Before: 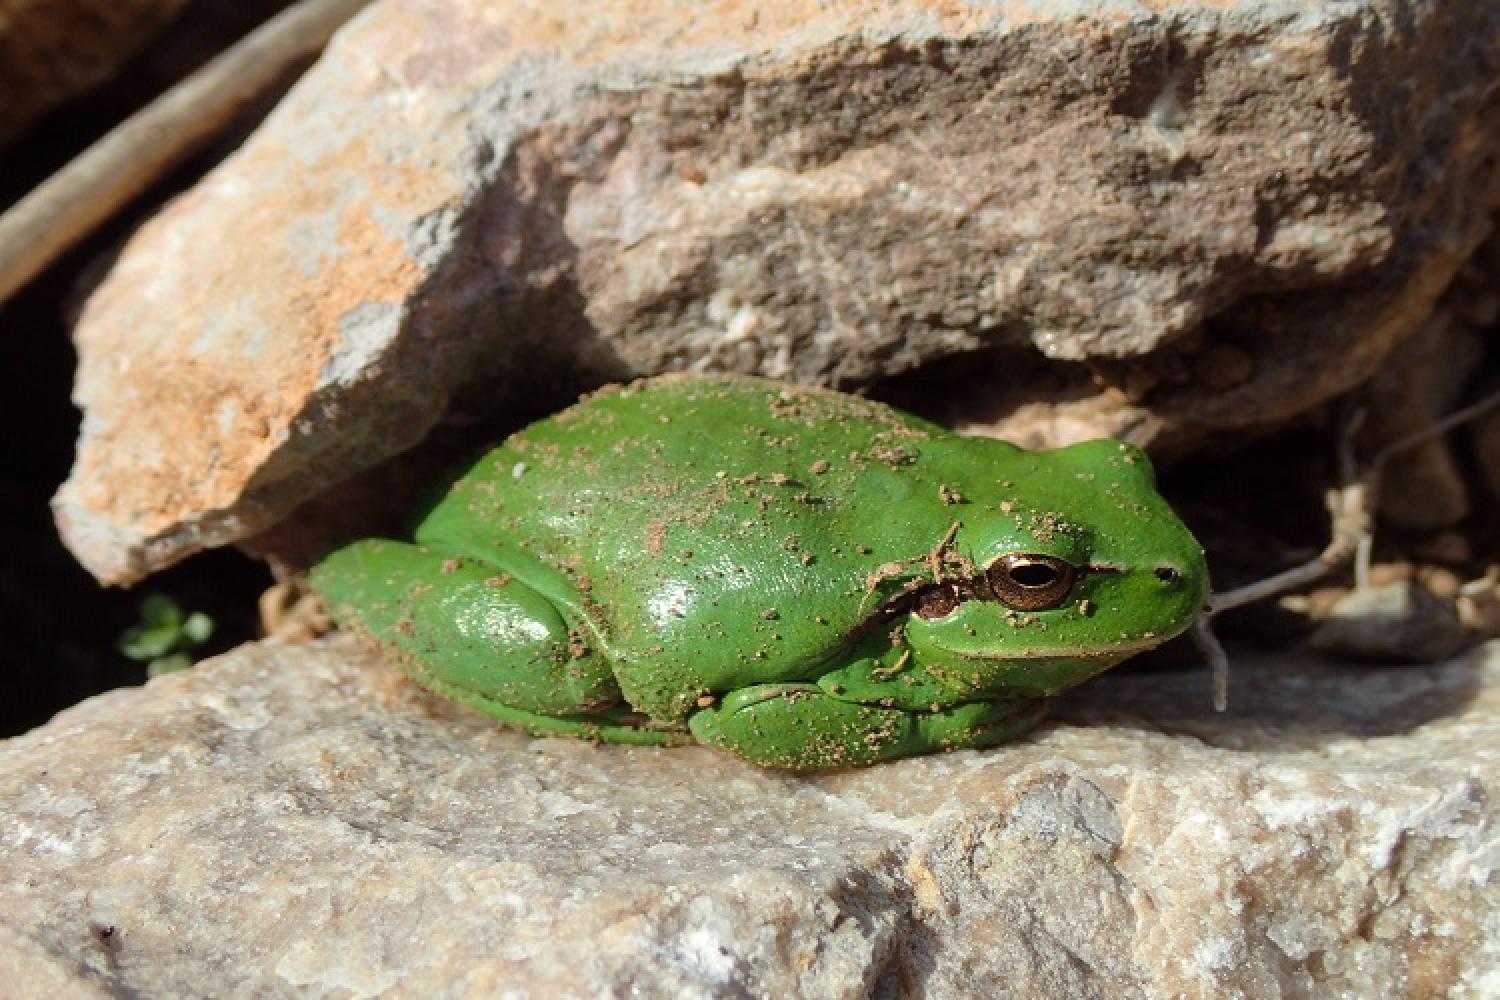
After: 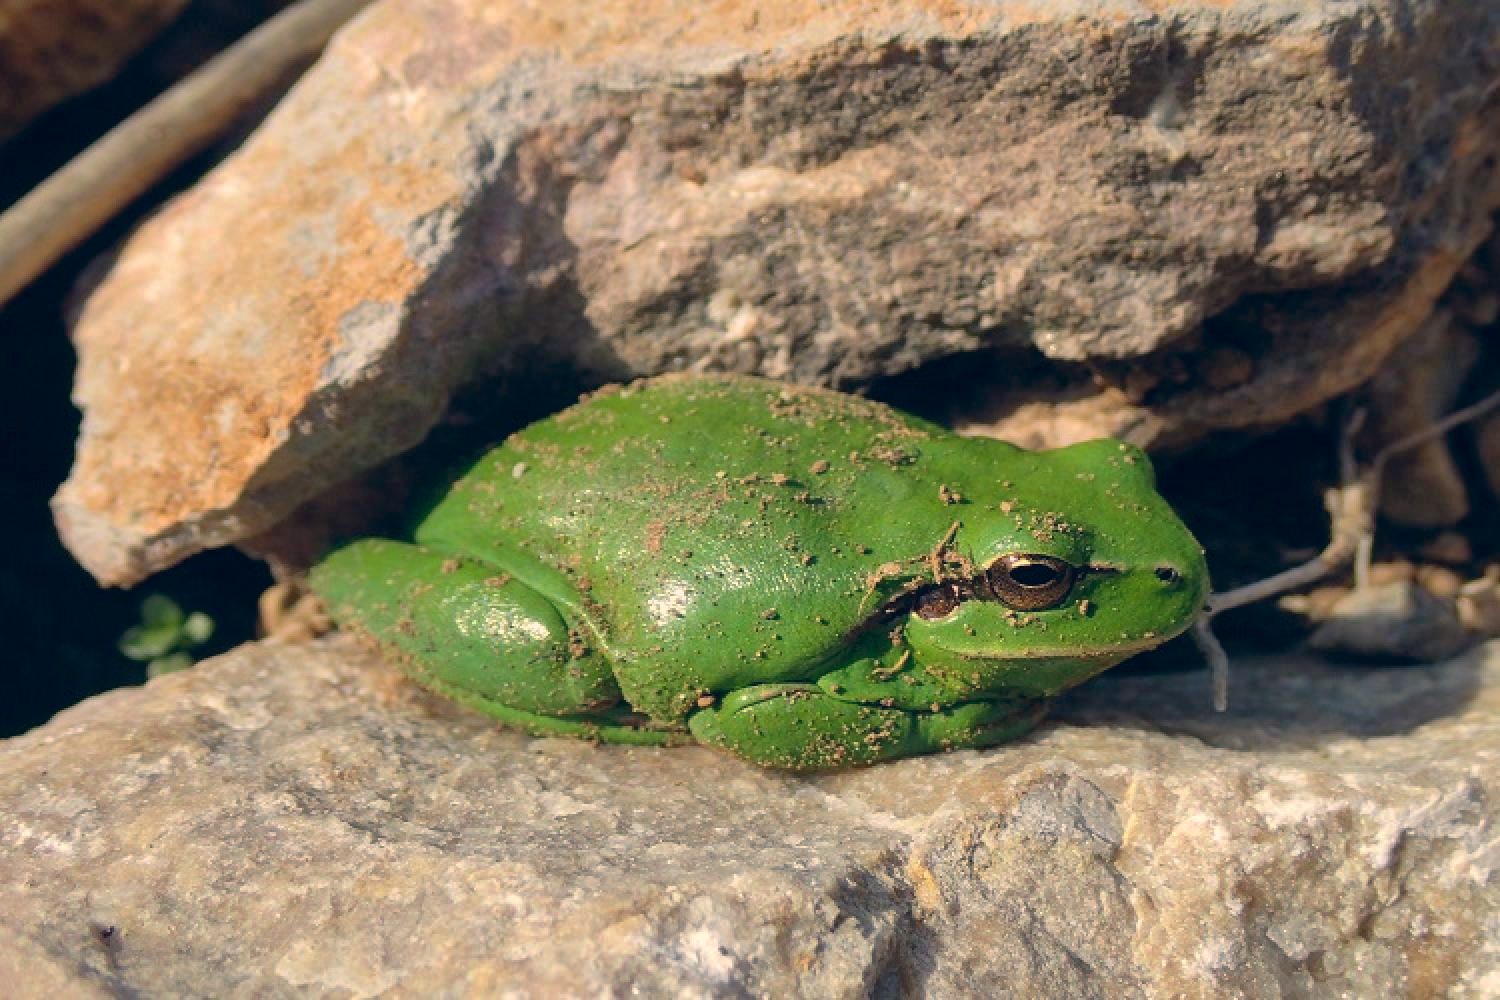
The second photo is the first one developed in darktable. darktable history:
shadows and highlights: on, module defaults
color correction: highlights a* 10.32, highlights b* 14.66, shadows a* -9.59, shadows b* -15.02
